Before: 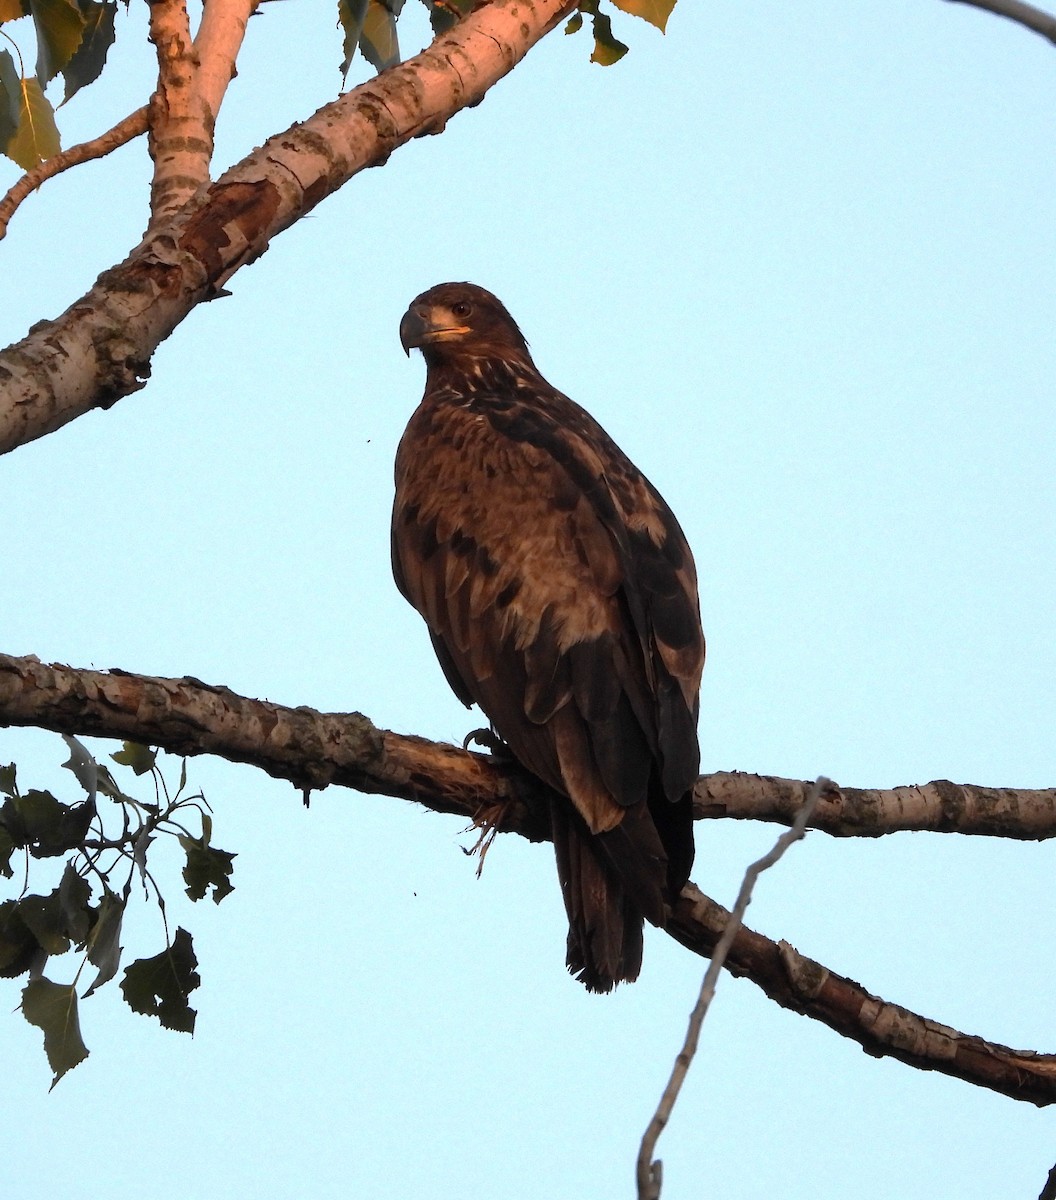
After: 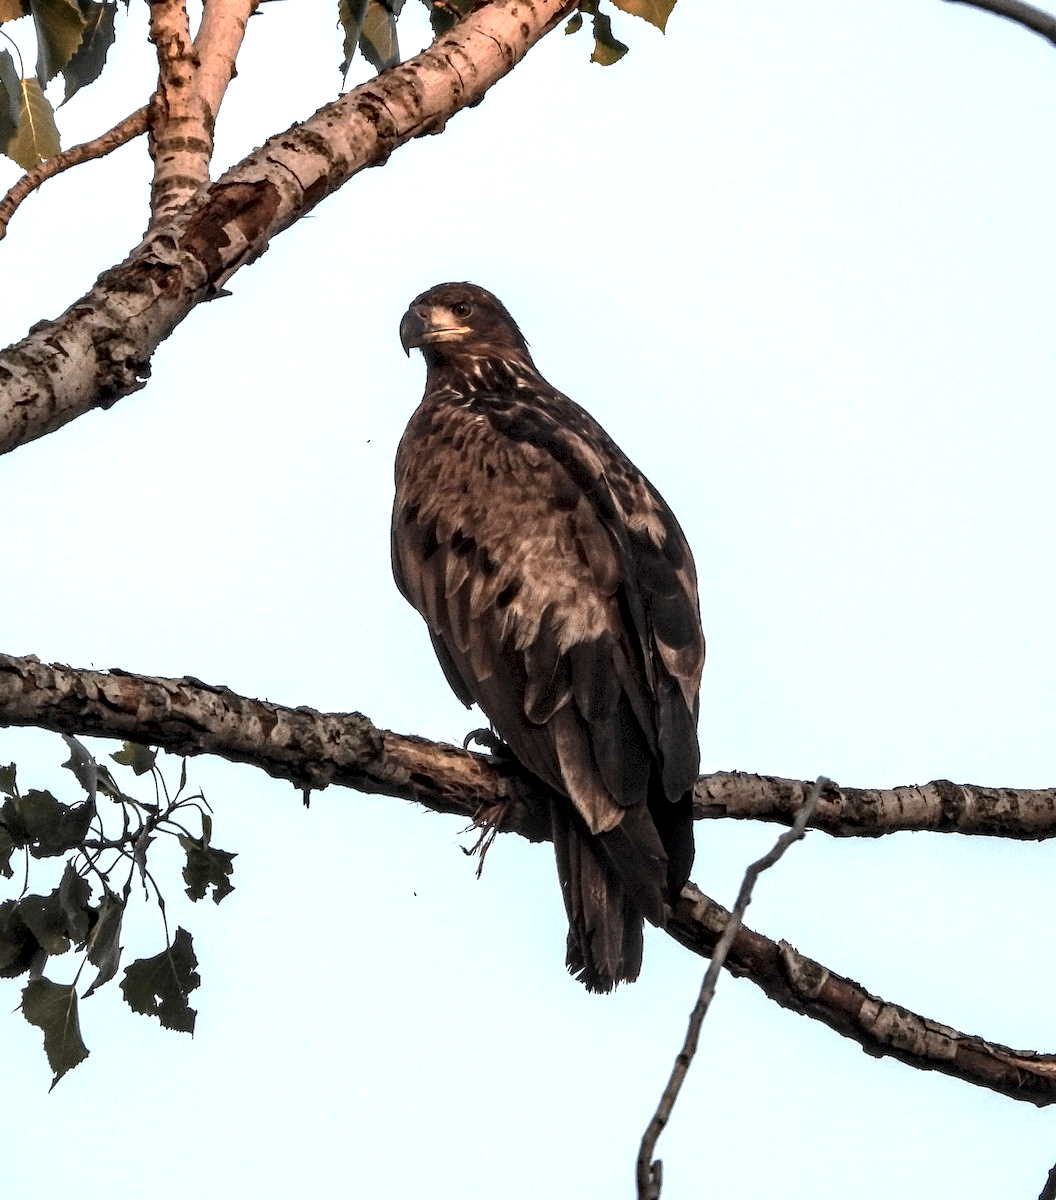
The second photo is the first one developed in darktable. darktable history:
exposure: exposure 0.452 EV, compensate highlight preservation false
contrast brightness saturation: contrast 0.099, saturation -0.301
color zones: curves: ch0 [(0, 0.5) (0.125, 0.4) (0.25, 0.5) (0.375, 0.4) (0.5, 0.4) (0.625, 0.35) (0.75, 0.35) (0.875, 0.5)]; ch1 [(0, 0.35) (0.125, 0.45) (0.25, 0.35) (0.375, 0.35) (0.5, 0.35) (0.625, 0.35) (0.75, 0.45) (0.875, 0.35)]; ch2 [(0, 0.6) (0.125, 0.5) (0.25, 0.5) (0.375, 0.6) (0.5, 0.6) (0.625, 0.5) (0.75, 0.5) (0.875, 0.5)], mix -91.68%
local contrast: highlights 19%, detail 188%
